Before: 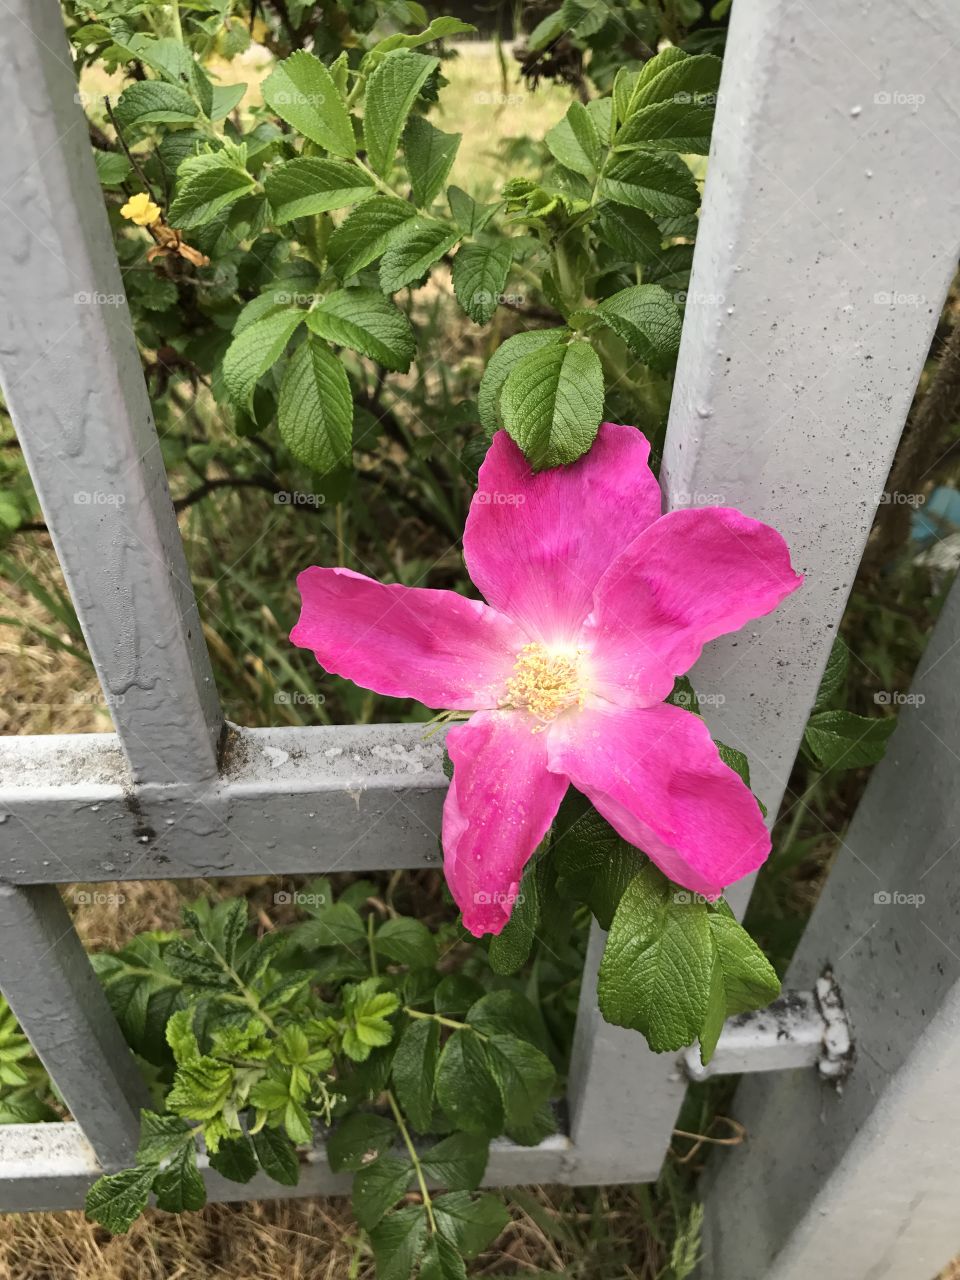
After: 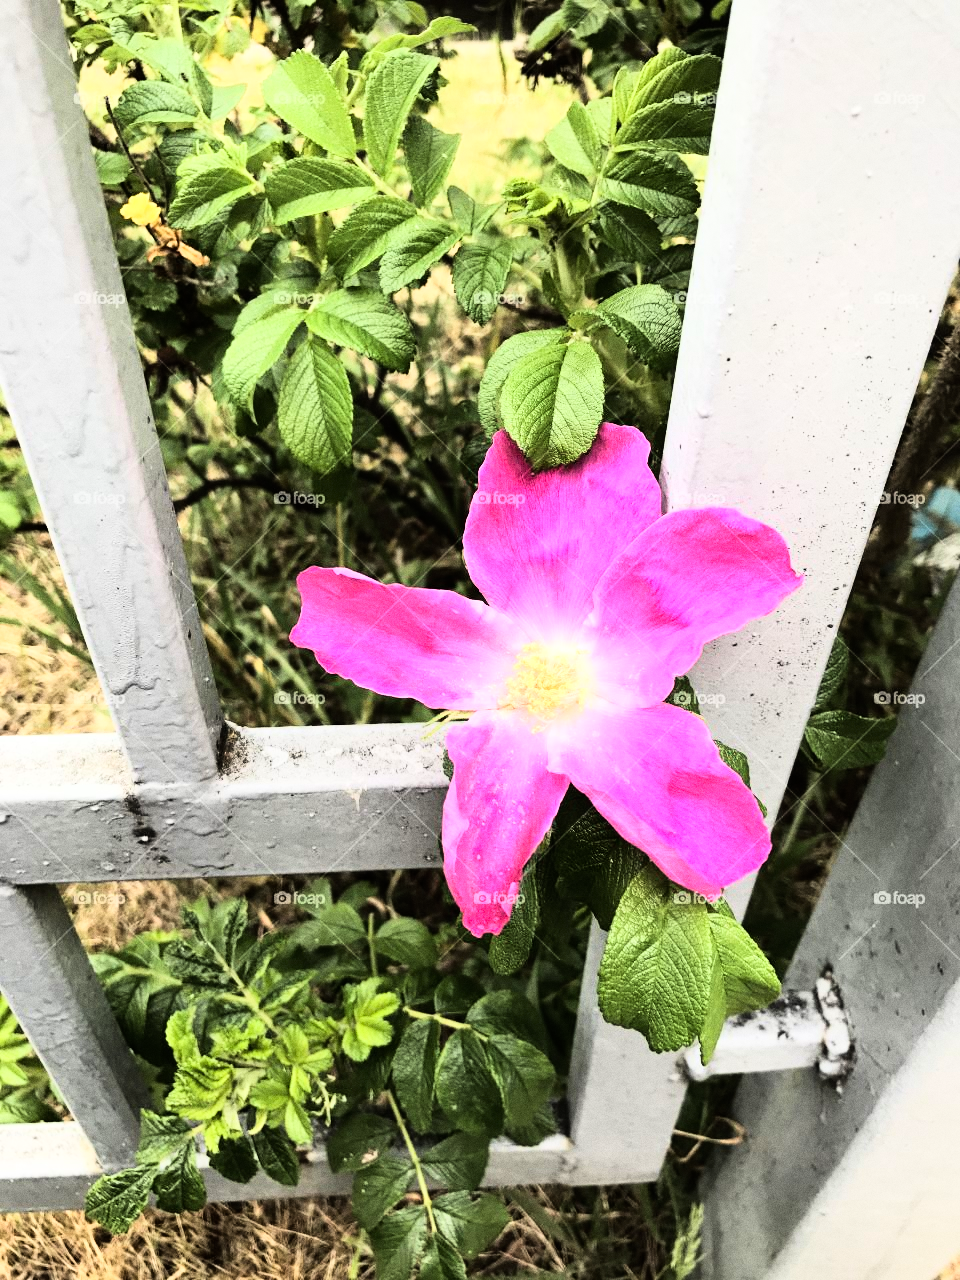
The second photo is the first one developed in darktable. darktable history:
grain: coarseness 0.09 ISO
rgb curve: curves: ch0 [(0, 0) (0.21, 0.15) (0.24, 0.21) (0.5, 0.75) (0.75, 0.96) (0.89, 0.99) (1, 1)]; ch1 [(0, 0.02) (0.21, 0.13) (0.25, 0.2) (0.5, 0.67) (0.75, 0.9) (0.89, 0.97) (1, 1)]; ch2 [(0, 0.02) (0.21, 0.13) (0.25, 0.2) (0.5, 0.67) (0.75, 0.9) (0.89, 0.97) (1, 1)], compensate middle gray true
